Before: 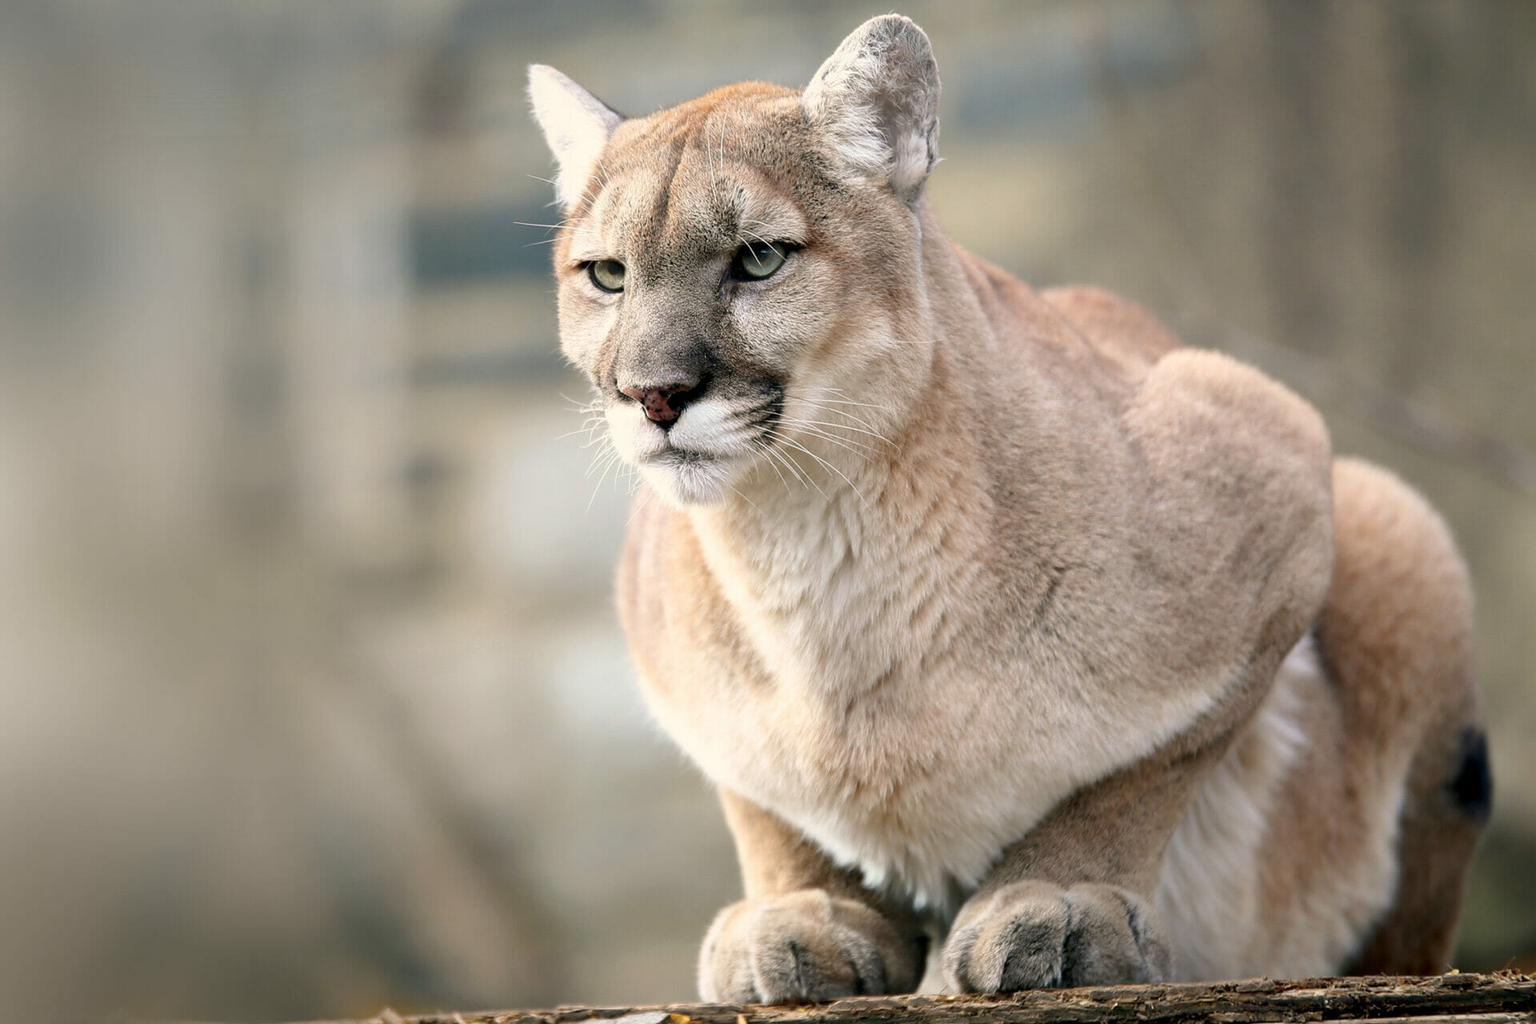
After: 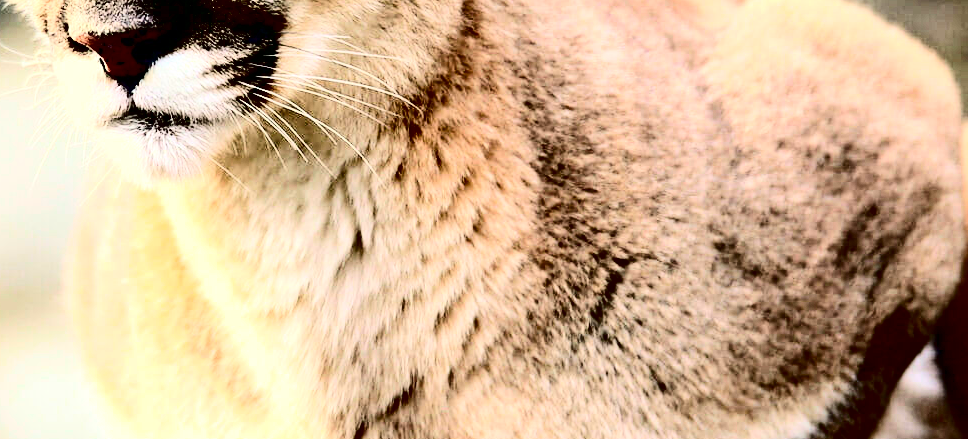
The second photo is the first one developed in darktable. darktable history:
crop: left 36.638%, top 35.197%, right 12.942%, bottom 30.47%
tone equalizer: -8 EV -0.453 EV, -7 EV -0.42 EV, -6 EV -0.304 EV, -5 EV -0.231 EV, -3 EV 0.256 EV, -2 EV 0.321 EV, -1 EV 0.363 EV, +0 EV 0.393 EV, edges refinement/feathering 500, mask exposure compensation -1.57 EV, preserve details no
contrast brightness saturation: contrast 0.766, brightness -0.986, saturation 0.985
